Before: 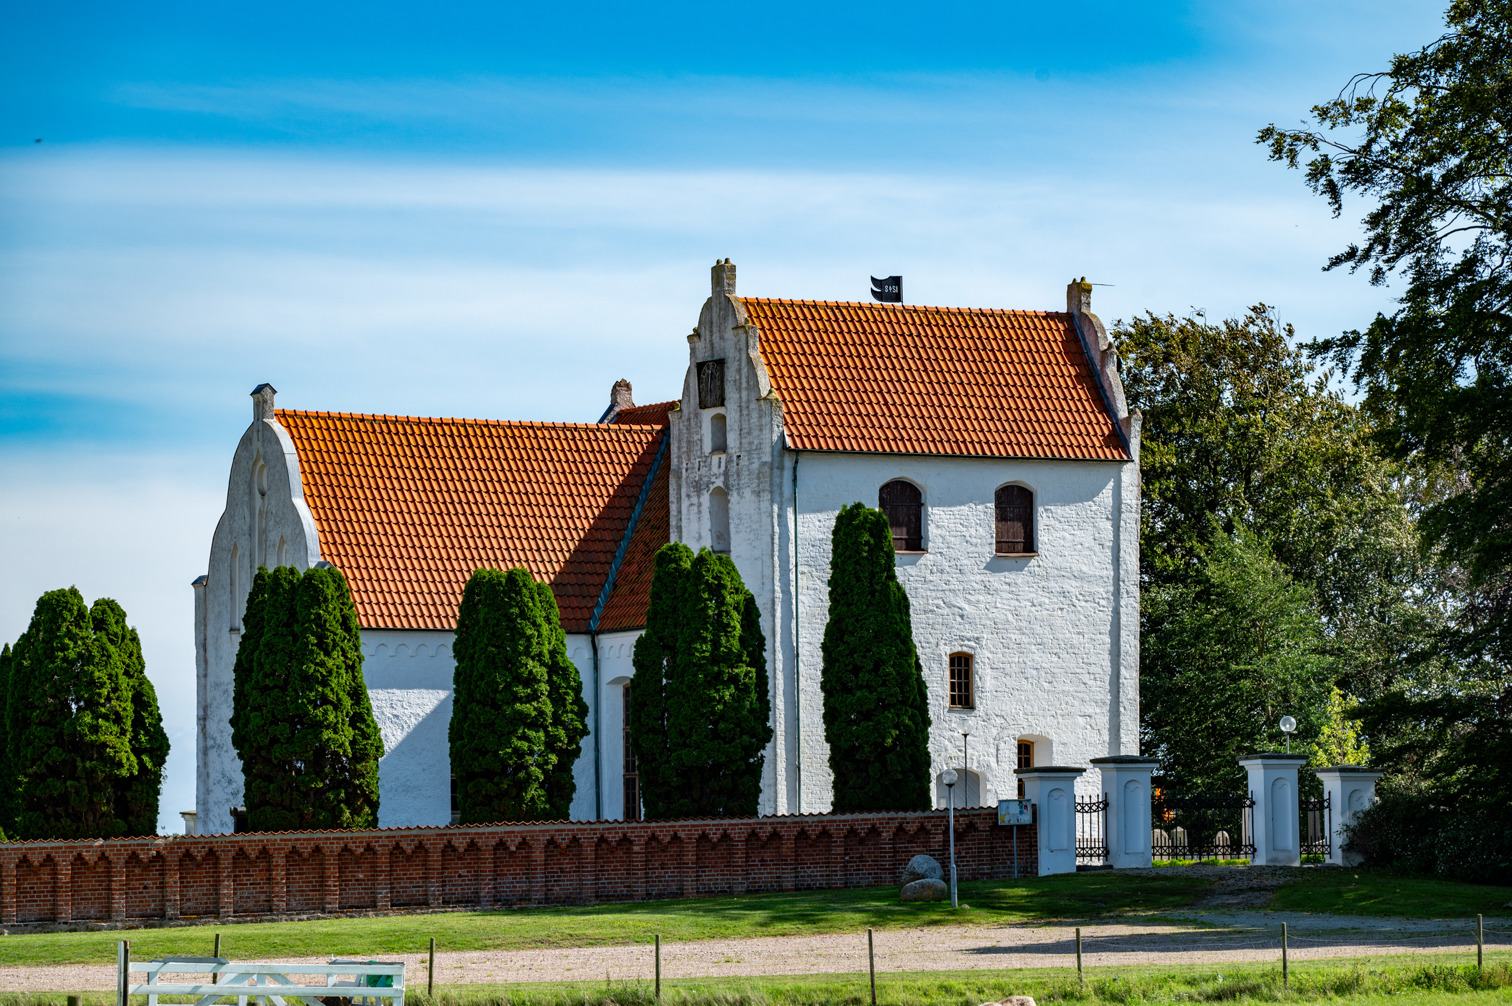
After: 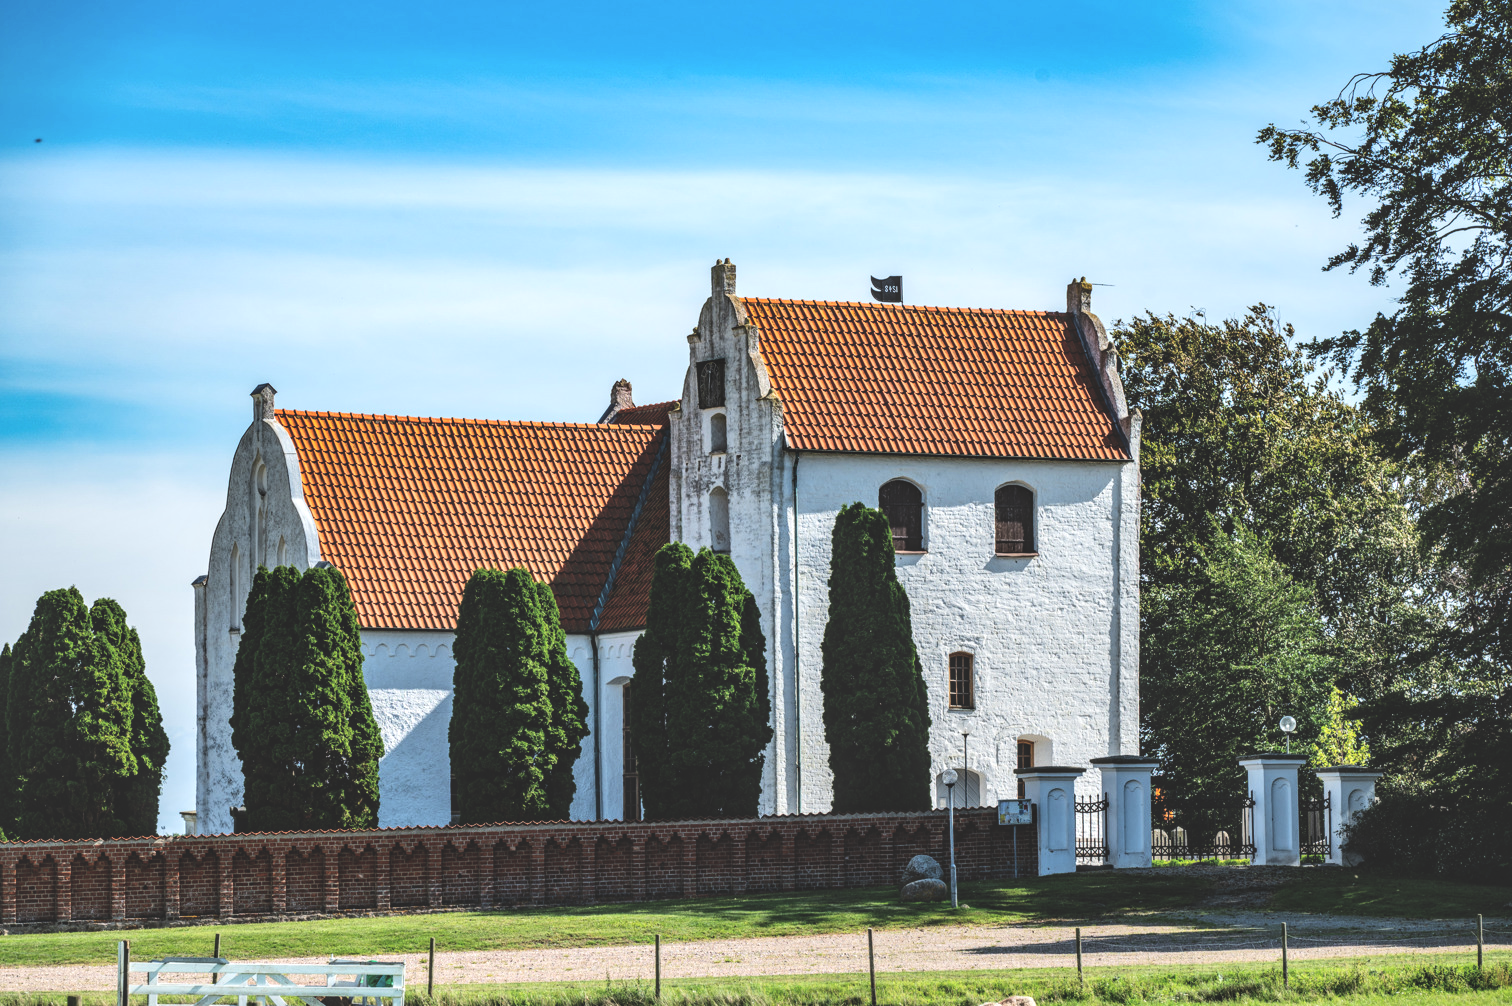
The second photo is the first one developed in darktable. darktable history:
exposure: black level correction -0.041, exposure 0.063 EV, compensate exposure bias true, compensate highlight preservation false
tone curve: curves: ch0 [(0, 0) (0.126, 0.061) (0.338, 0.285) (0.494, 0.518) (0.703, 0.762) (1, 1)]; ch1 [(0, 0) (0.389, 0.313) (0.457, 0.442) (0.5, 0.501) (0.55, 0.578) (1, 1)]; ch2 [(0, 0) (0.44, 0.424) (0.501, 0.499) (0.557, 0.564) (0.613, 0.67) (0.707, 0.746) (1, 1)], color space Lab, linked channels, preserve colors none
local contrast: detail 130%
